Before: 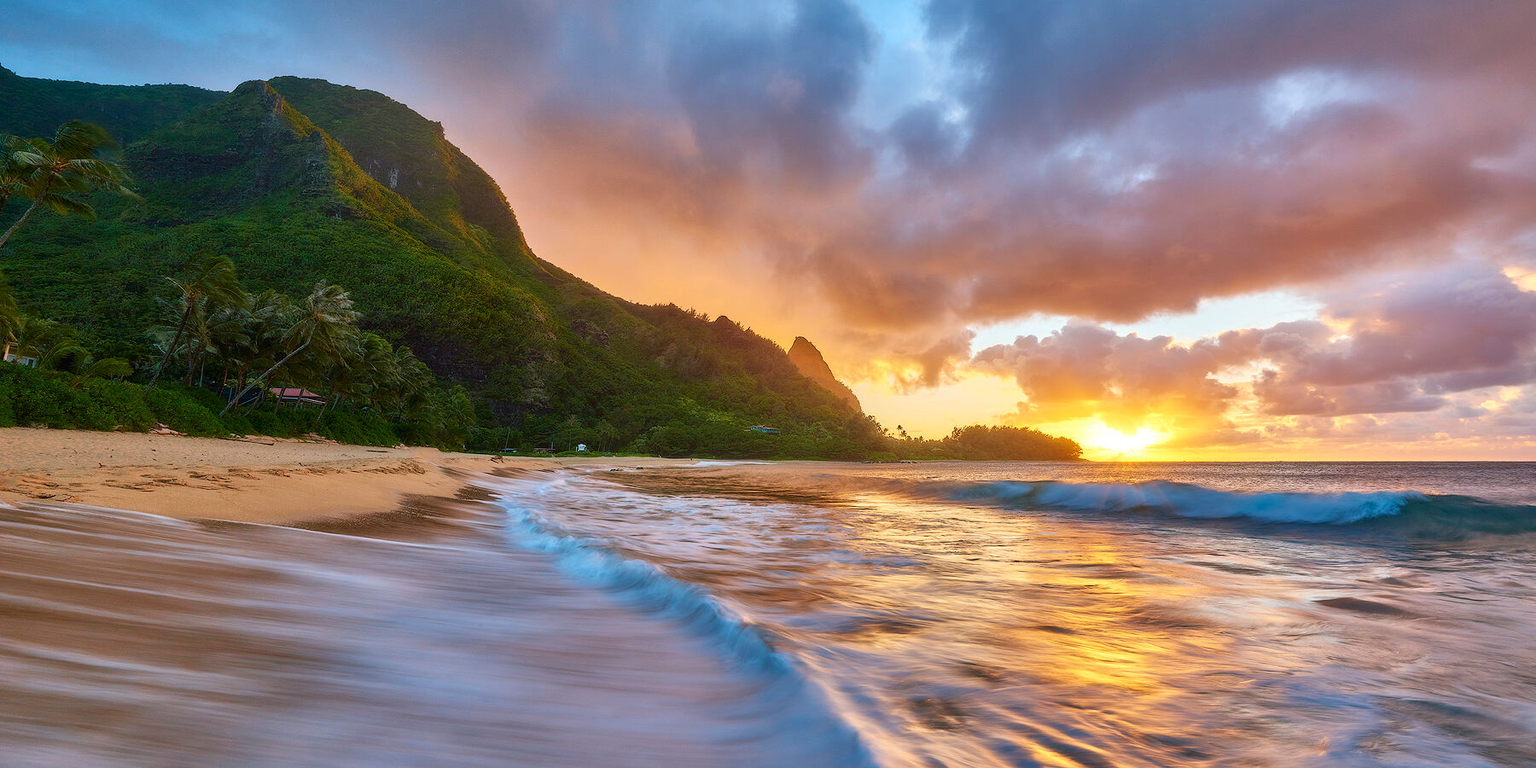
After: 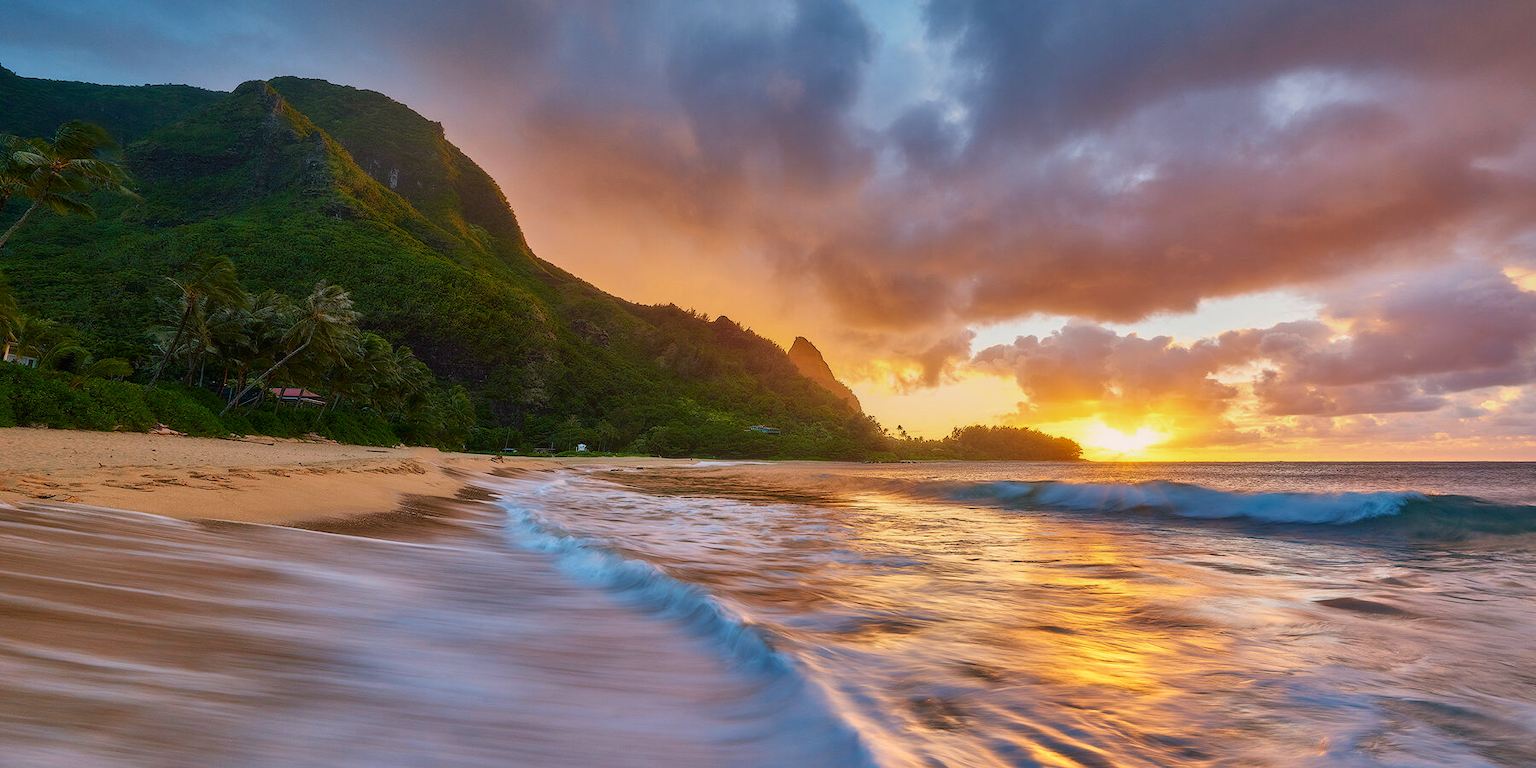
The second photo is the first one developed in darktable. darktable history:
color correction: highlights a* 3.84, highlights b* 5.07
graduated density: on, module defaults
